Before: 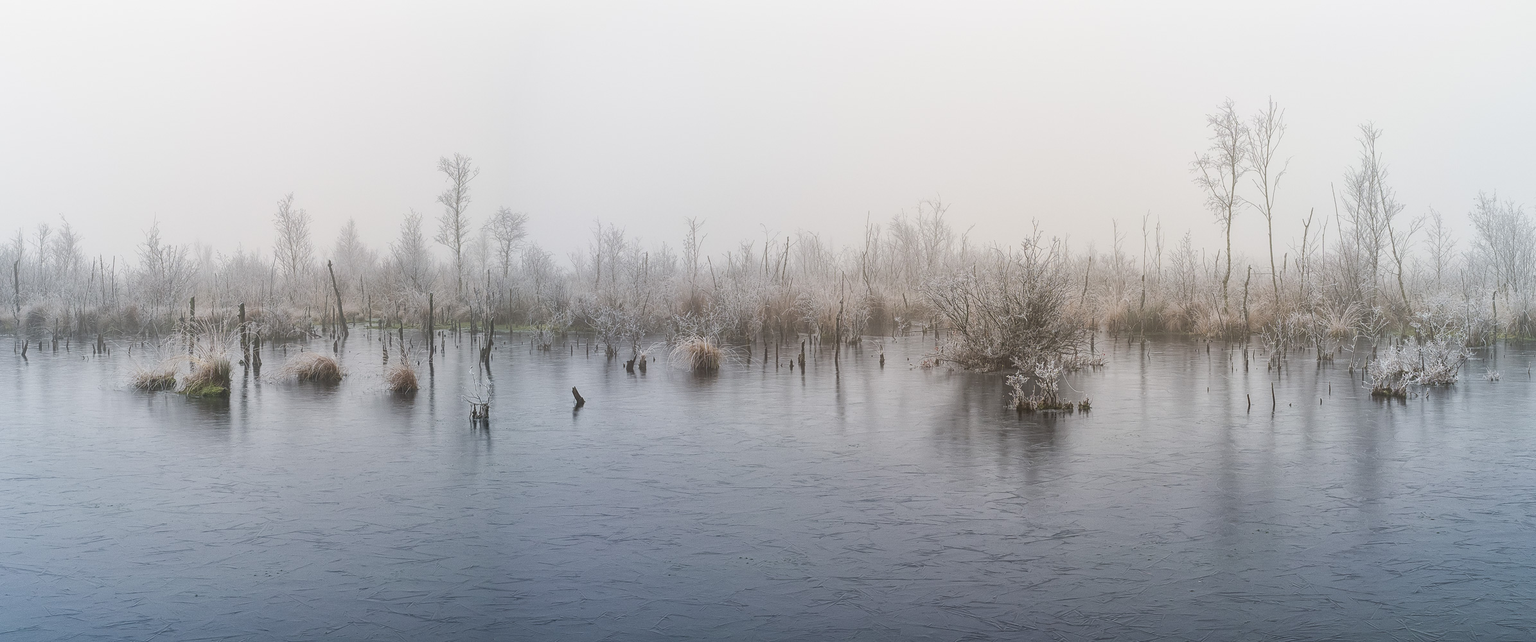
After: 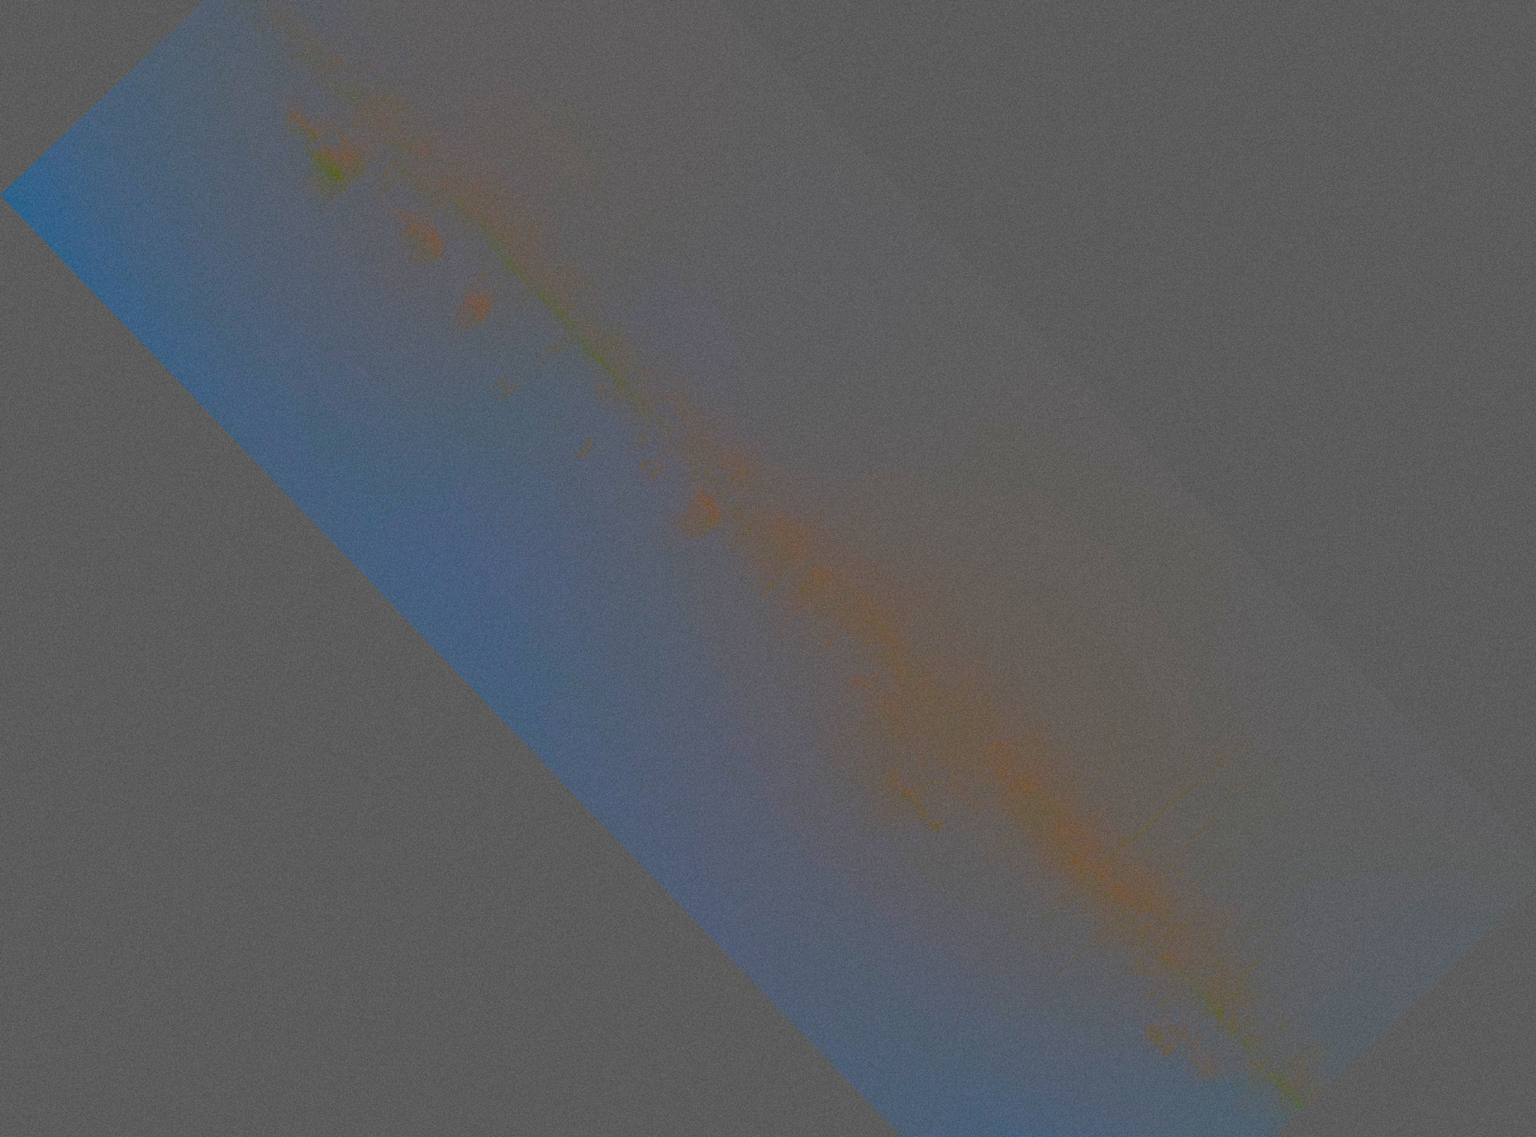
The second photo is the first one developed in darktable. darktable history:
grain: mid-tones bias 0%
color balance rgb: global vibrance 0.5%
crop and rotate: angle -46.26°, top 16.234%, right 0.912%, bottom 11.704%
sharpen: radius 2.529, amount 0.323
contrast brightness saturation: contrast -0.99, brightness -0.17, saturation 0.75
